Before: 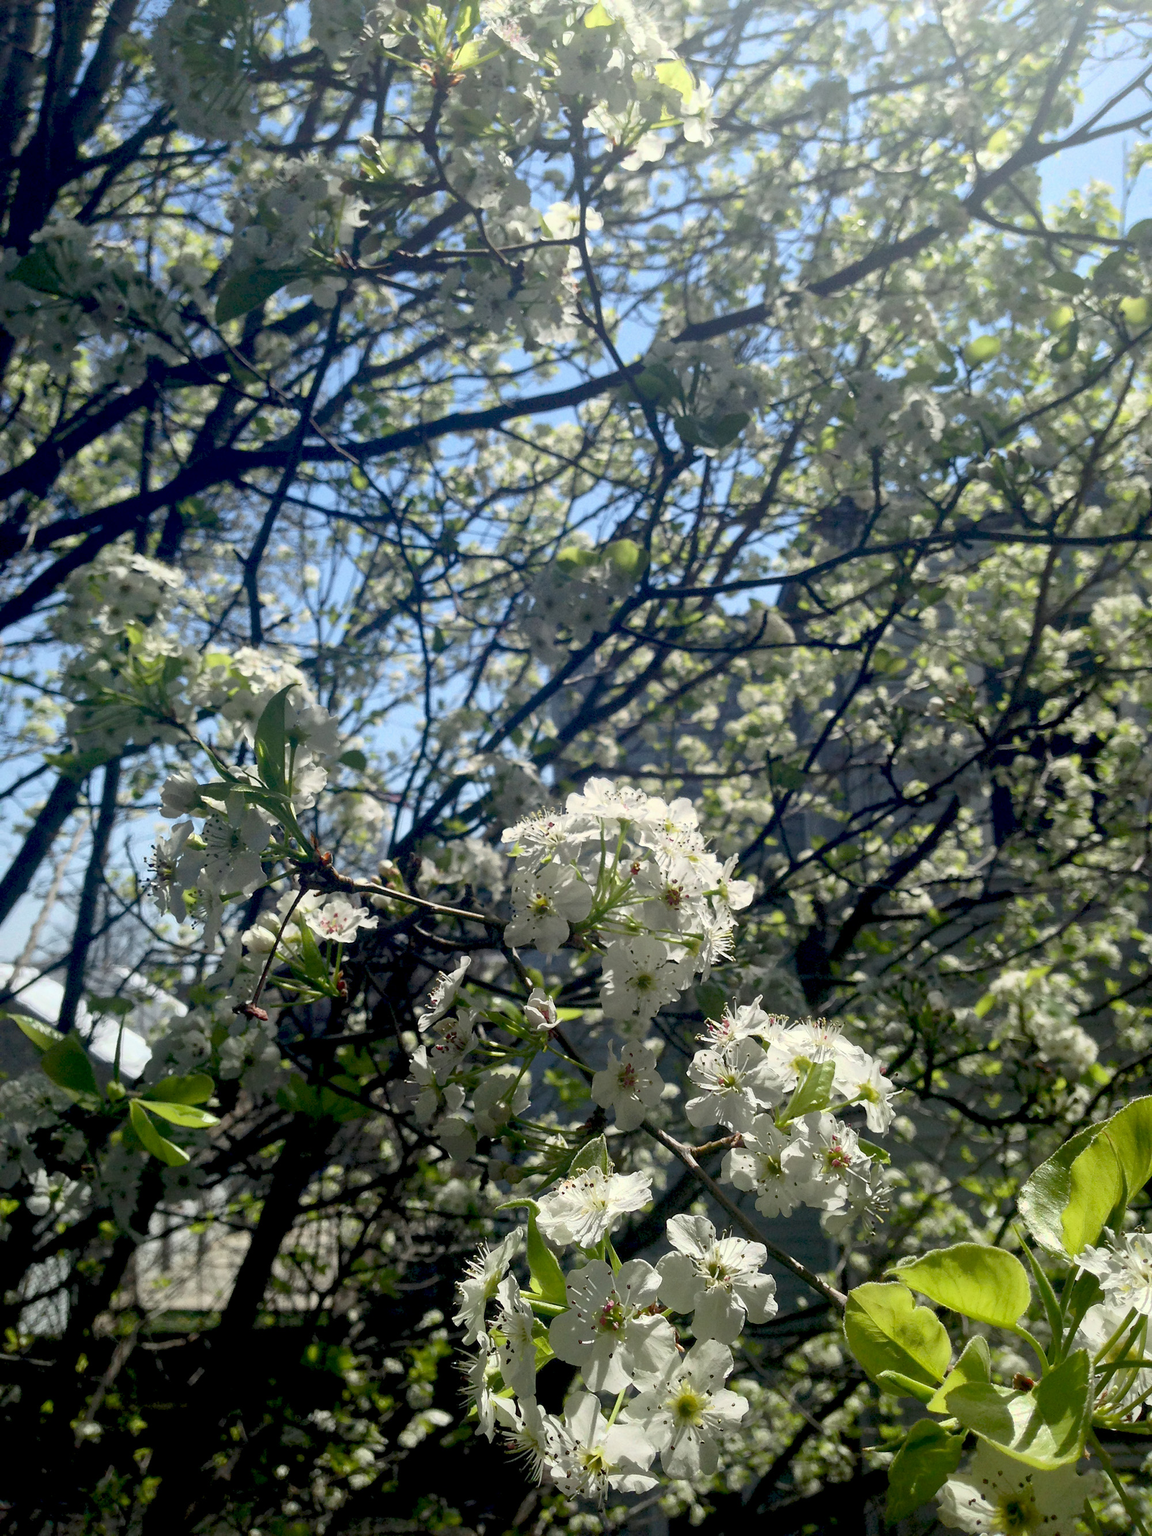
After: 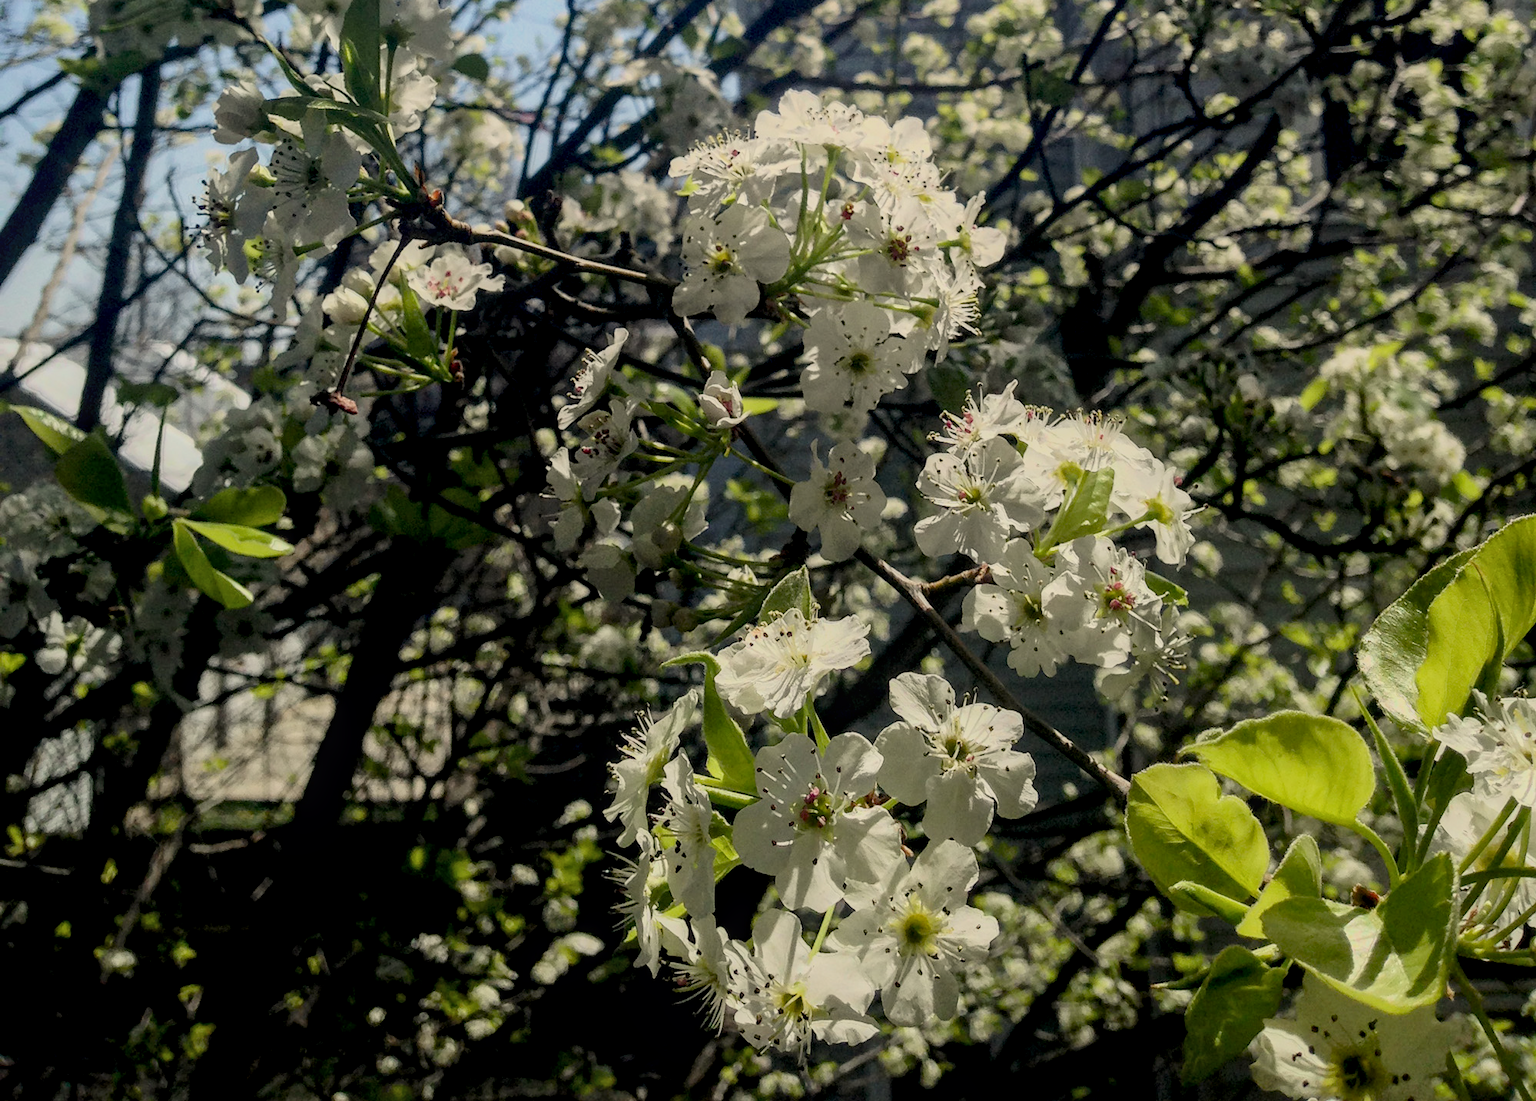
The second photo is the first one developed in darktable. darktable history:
filmic rgb: black relative exposure -7.65 EV, white relative exposure 4.56 EV, hardness 3.61, color science v6 (2022)
local contrast: on, module defaults
color calibration: x 0.329, y 0.345, temperature 5633 K
crop and rotate: top 46.237%
